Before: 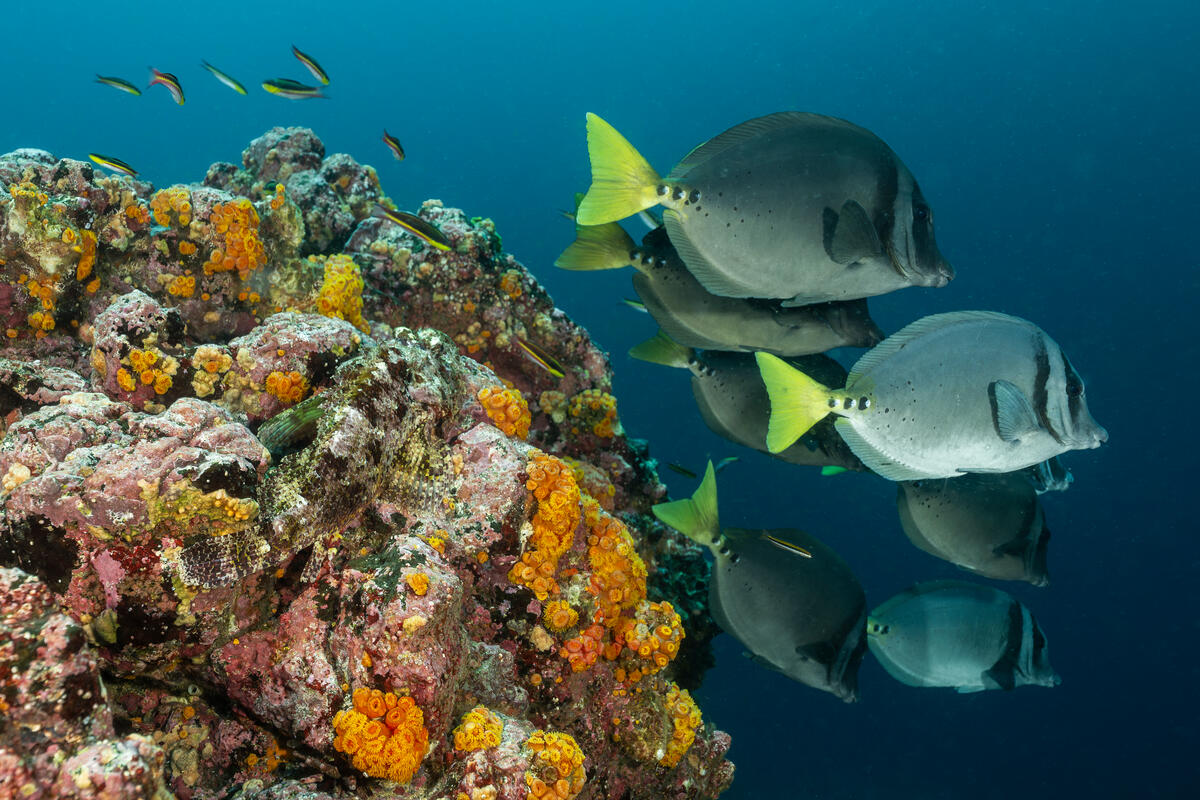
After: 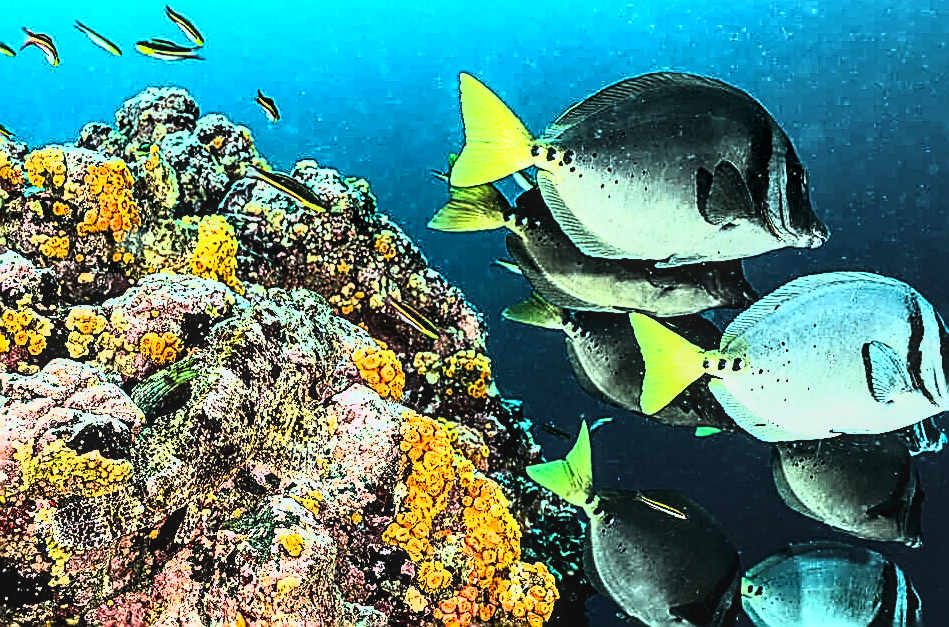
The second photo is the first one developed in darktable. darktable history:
tone curve: curves: ch0 [(0, 0) (0.56, 0.467) (0.846, 0.934) (1, 1)], color space Lab, linked channels, preserve colors none
exposure: exposure 0.504 EV, compensate highlight preservation false
crop and rotate: left 10.562%, top 5.062%, right 10.327%, bottom 16.464%
local contrast: on, module defaults
sharpen: amount 1.875
base curve: curves: ch0 [(0, 0) (0.026, 0.03) (0.109, 0.232) (0.351, 0.748) (0.669, 0.968) (1, 1)]
contrast equalizer: y [[0.6 ×6], [0.55 ×6], [0 ×6], [0 ×6], [0 ×6]]
